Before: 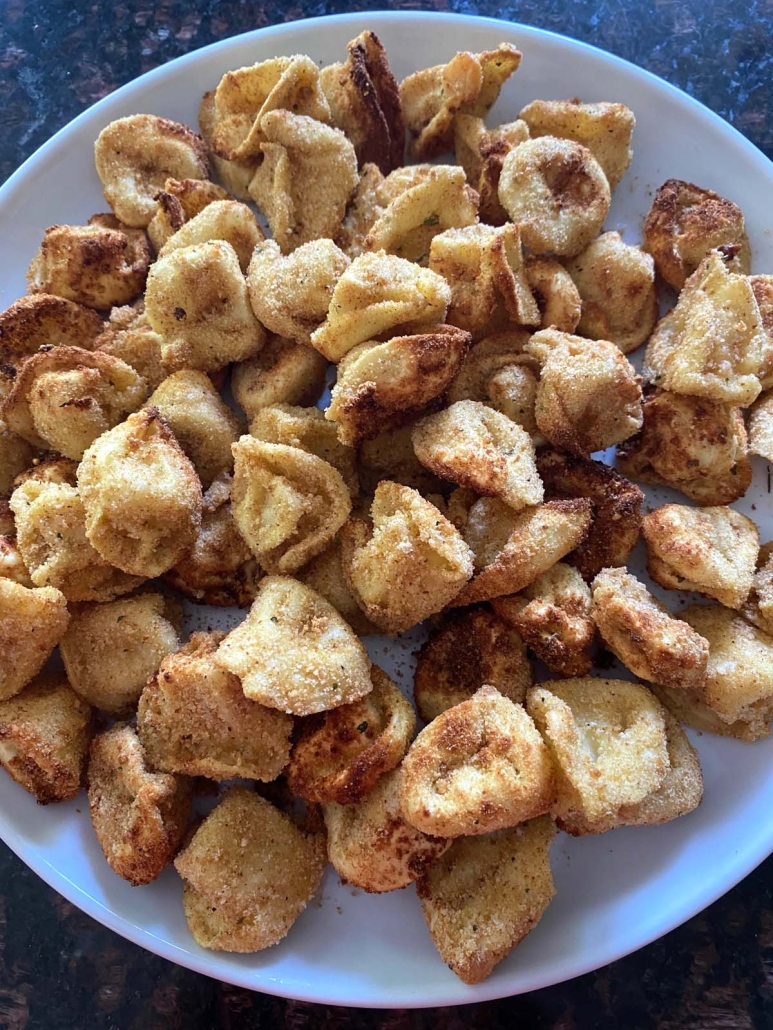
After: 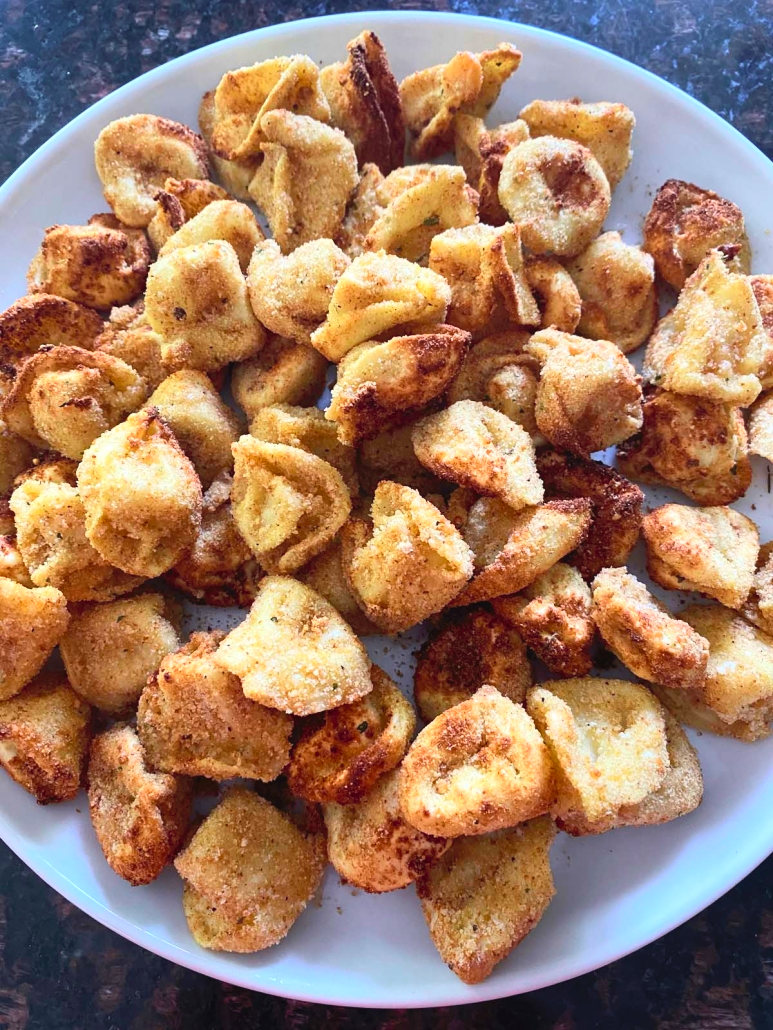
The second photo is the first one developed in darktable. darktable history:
white balance: emerald 1
tone curve: curves: ch0 [(0, 0.024) (0.119, 0.146) (0.474, 0.485) (0.718, 0.739) (0.817, 0.839) (1, 0.998)]; ch1 [(0, 0) (0.377, 0.416) (0.439, 0.451) (0.477, 0.477) (0.501, 0.503) (0.538, 0.544) (0.58, 0.602) (0.664, 0.676) (0.783, 0.804) (1, 1)]; ch2 [(0, 0) (0.38, 0.405) (0.463, 0.456) (0.498, 0.497) (0.524, 0.535) (0.578, 0.576) (0.648, 0.665) (1, 1)], color space Lab, independent channels, preserve colors none
contrast brightness saturation: contrast 0.2, brightness 0.16, saturation 0.22
vibrance: vibrance 0%
